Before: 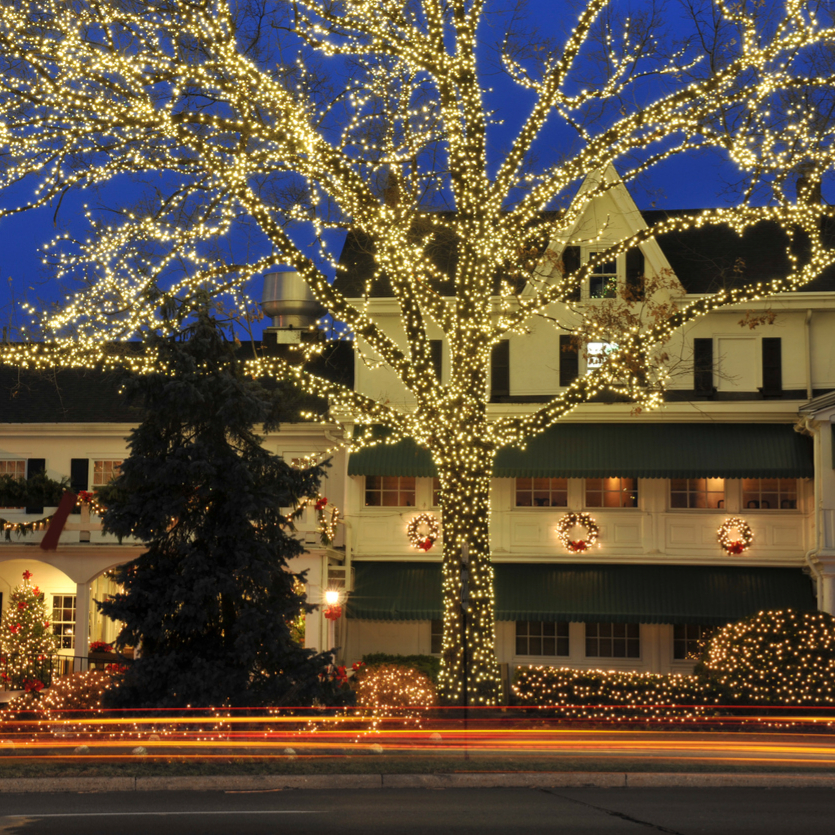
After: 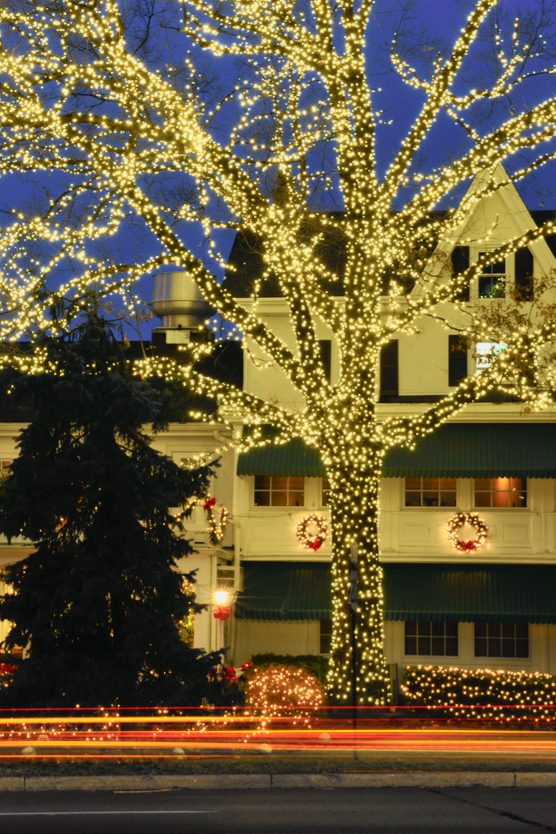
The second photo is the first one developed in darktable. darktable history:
crop and rotate: left 13.409%, right 19.924%
tone curve: curves: ch0 [(0, 0.022) (0.114, 0.088) (0.282, 0.316) (0.446, 0.511) (0.613, 0.693) (0.786, 0.843) (0.999, 0.949)]; ch1 [(0, 0) (0.395, 0.343) (0.463, 0.427) (0.486, 0.474) (0.503, 0.5) (0.535, 0.522) (0.555, 0.546) (0.594, 0.614) (0.755, 0.793) (1, 1)]; ch2 [(0, 0) (0.369, 0.388) (0.449, 0.431) (0.501, 0.5) (0.528, 0.517) (0.561, 0.598) (0.697, 0.721) (1, 1)], color space Lab, independent channels, preserve colors none
